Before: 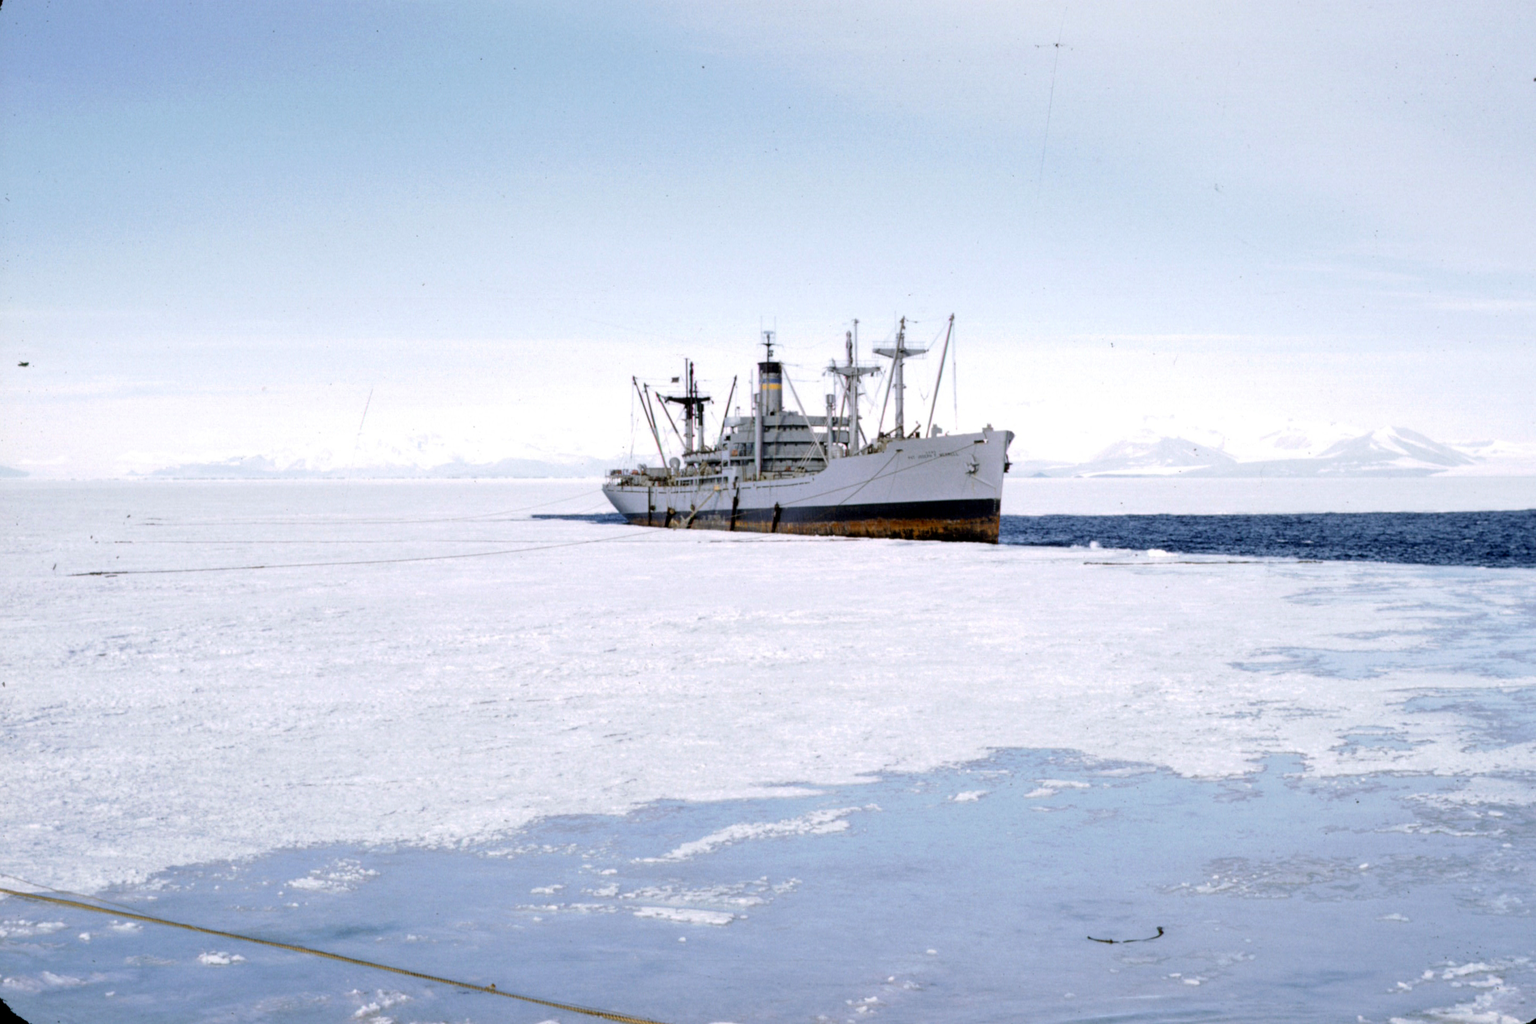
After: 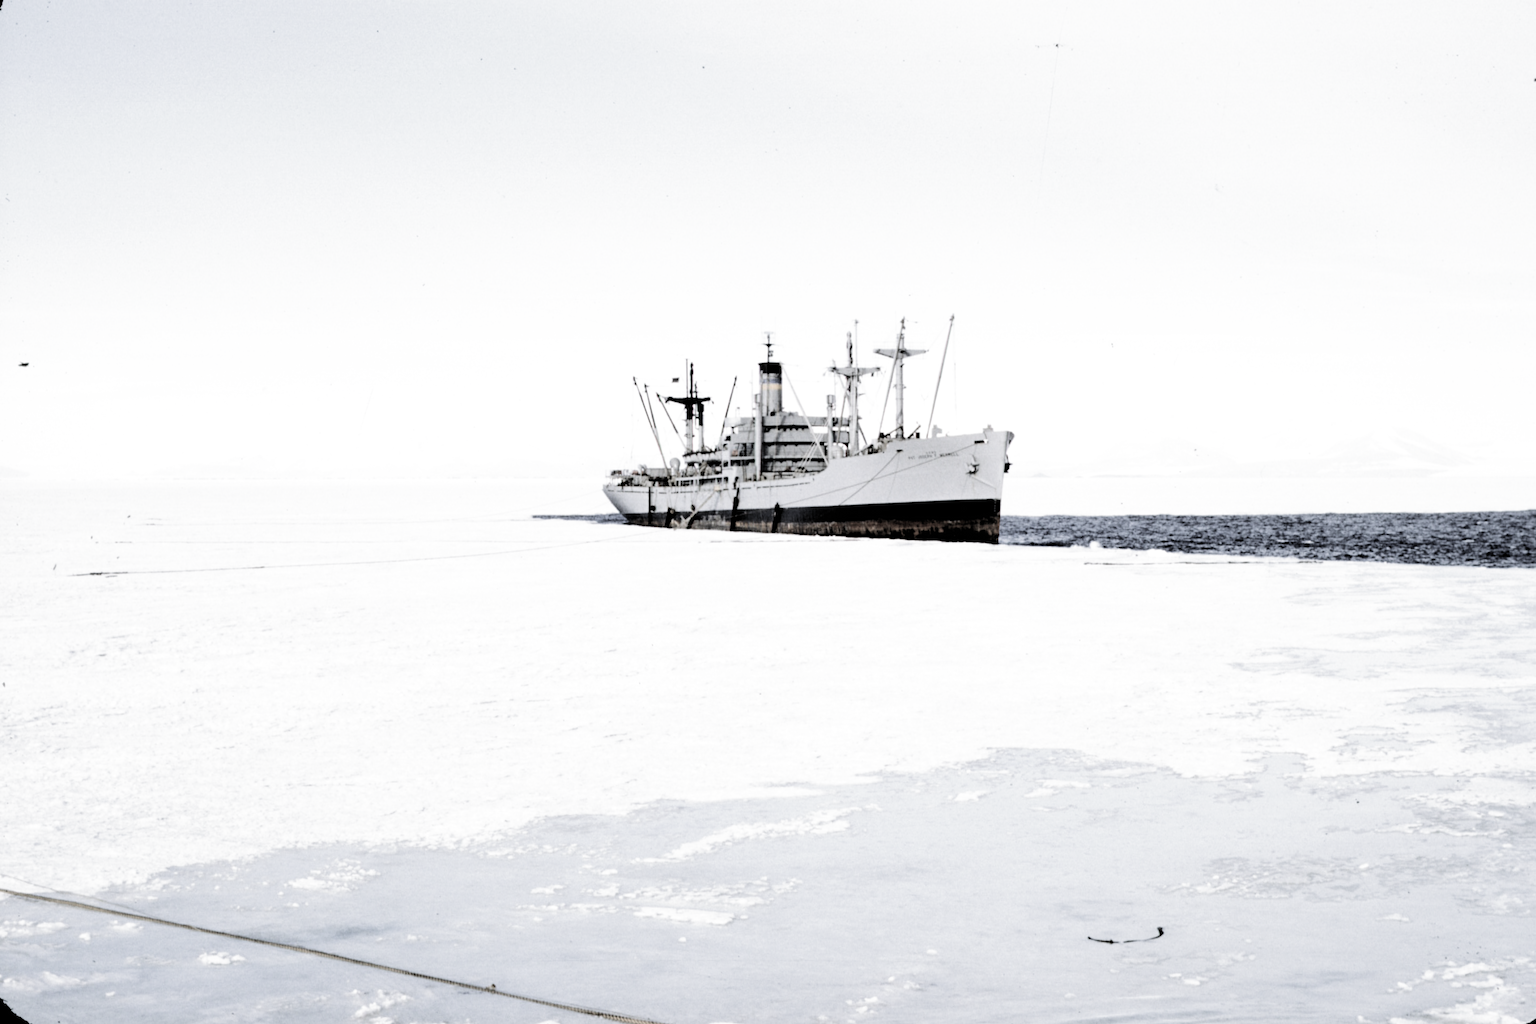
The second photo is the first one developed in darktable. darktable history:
tone equalizer: -8 EV -0.748 EV, -7 EV -0.705 EV, -6 EV -0.566 EV, -5 EV -0.418 EV, -3 EV 0.39 EV, -2 EV 0.6 EV, -1 EV 0.7 EV, +0 EV 0.729 EV, edges refinement/feathering 500, mask exposure compensation -1.57 EV, preserve details no
filmic rgb: black relative exposure -5.11 EV, white relative exposure 3.99 EV, hardness 2.88, contrast 1.296, highlights saturation mix -29.01%, preserve chrominance RGB euclidean norm (legacy), color science v4 (2020)
